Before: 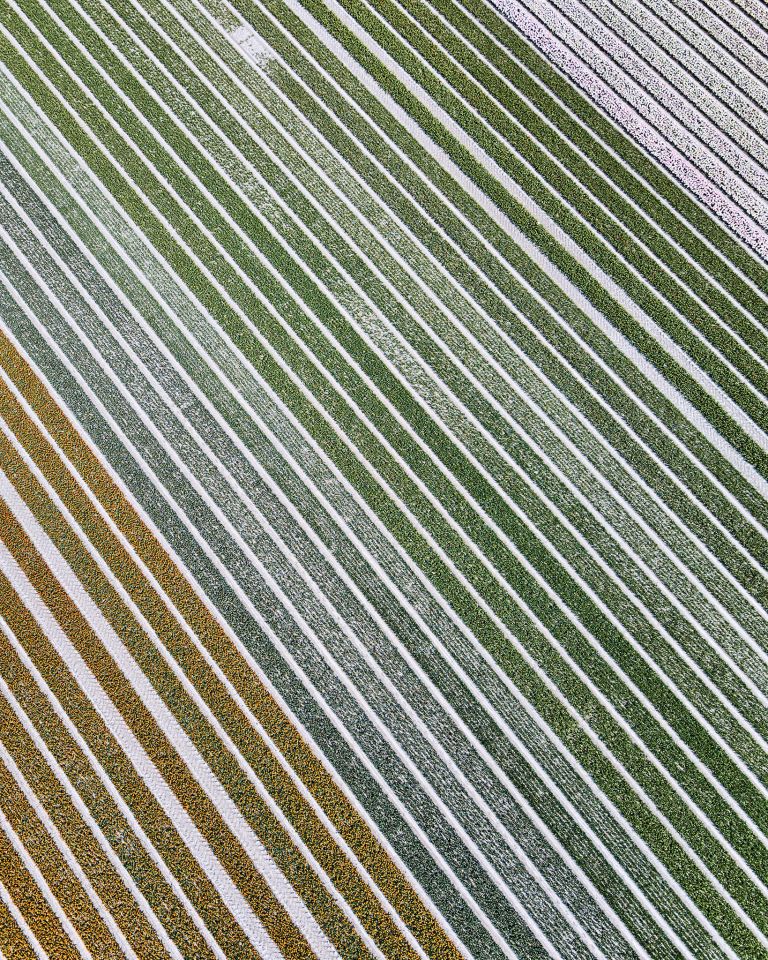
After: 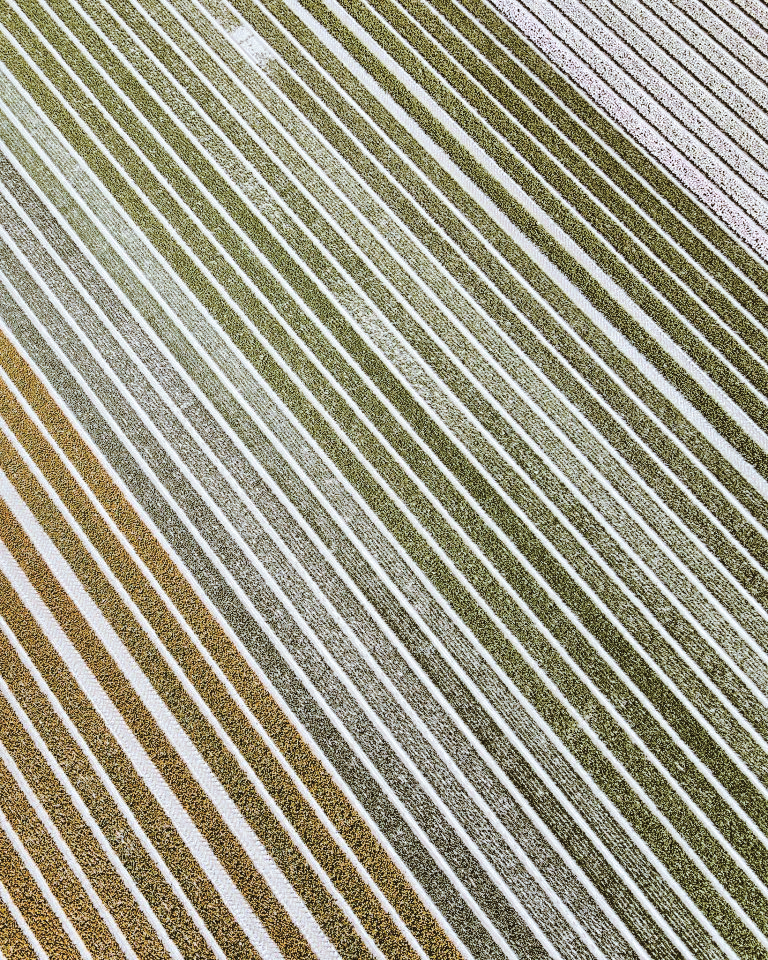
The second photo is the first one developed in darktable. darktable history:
split-toning: shadows › hue 37.98°, highlights › hue 185.58°, balance -55.261
local contrast: mode bilateral grid, contrast 20, coarseness 50, detail 130%, midtone range 0.2
tone curve: curves: ch0 [(0, 0) (0.003, 0.057) (0.011, 0.061) (0.025, 0.065) (0.044, 0.075) (0.069, 0.082) (0.1, 0.09) (0.136, 0.102) (0.177, 0.145) (0.224, 0.195) (0.277, 0.27) (0.335, 0.374) (0.399, 0.486) (0.468, 0.578) (0.543, 0.652) (0.623, 0.717) (0.709, 0.778) (0.801, 0.837) (0.898, 0.909) (1, 1)], preserve colors none
